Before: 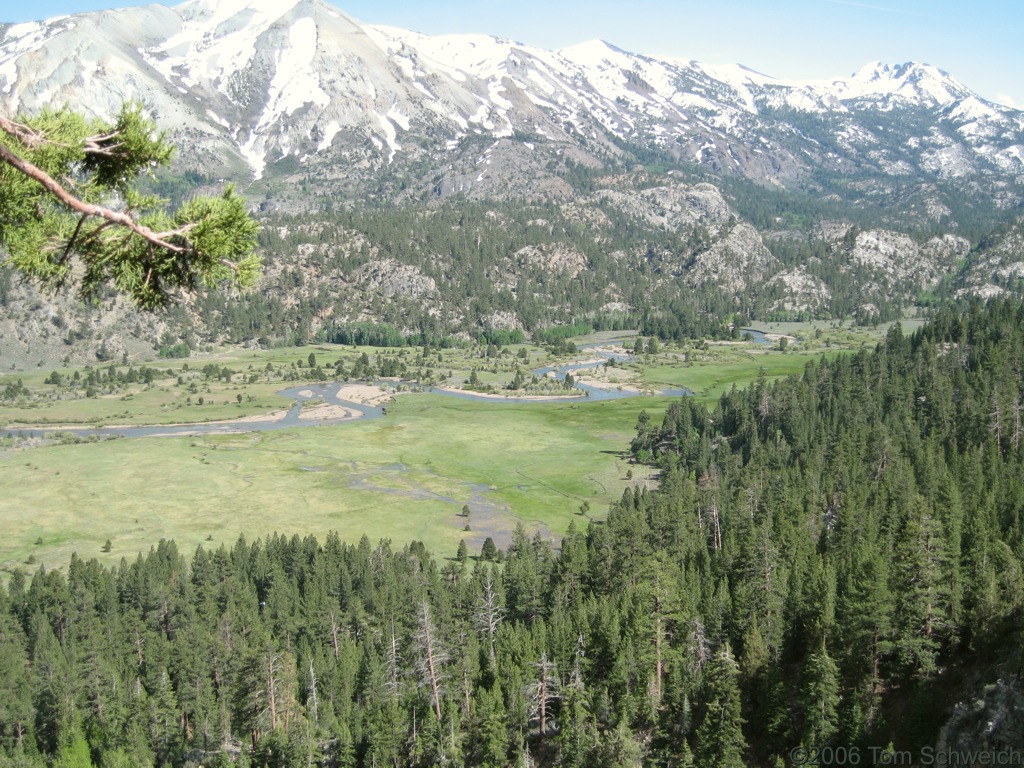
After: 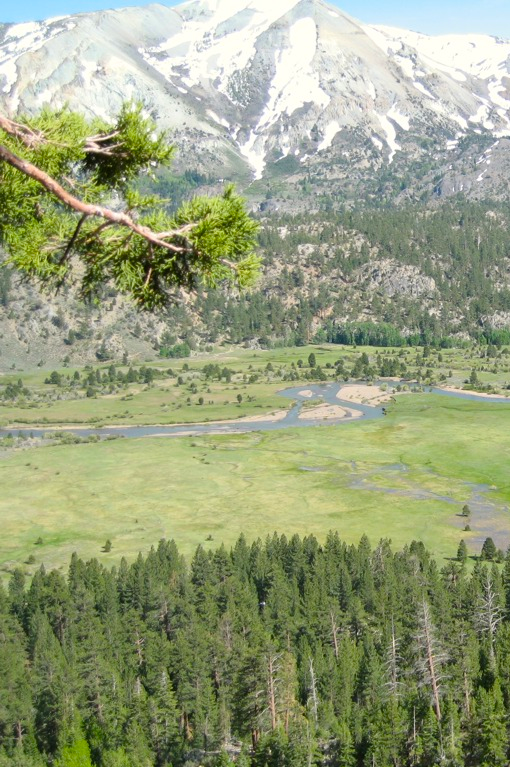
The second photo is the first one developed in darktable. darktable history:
color balance rgb: perceptual saturation grading › global saturation 36.58%
crop and rotate: left 0.056%, top 0%, right 50.054%
